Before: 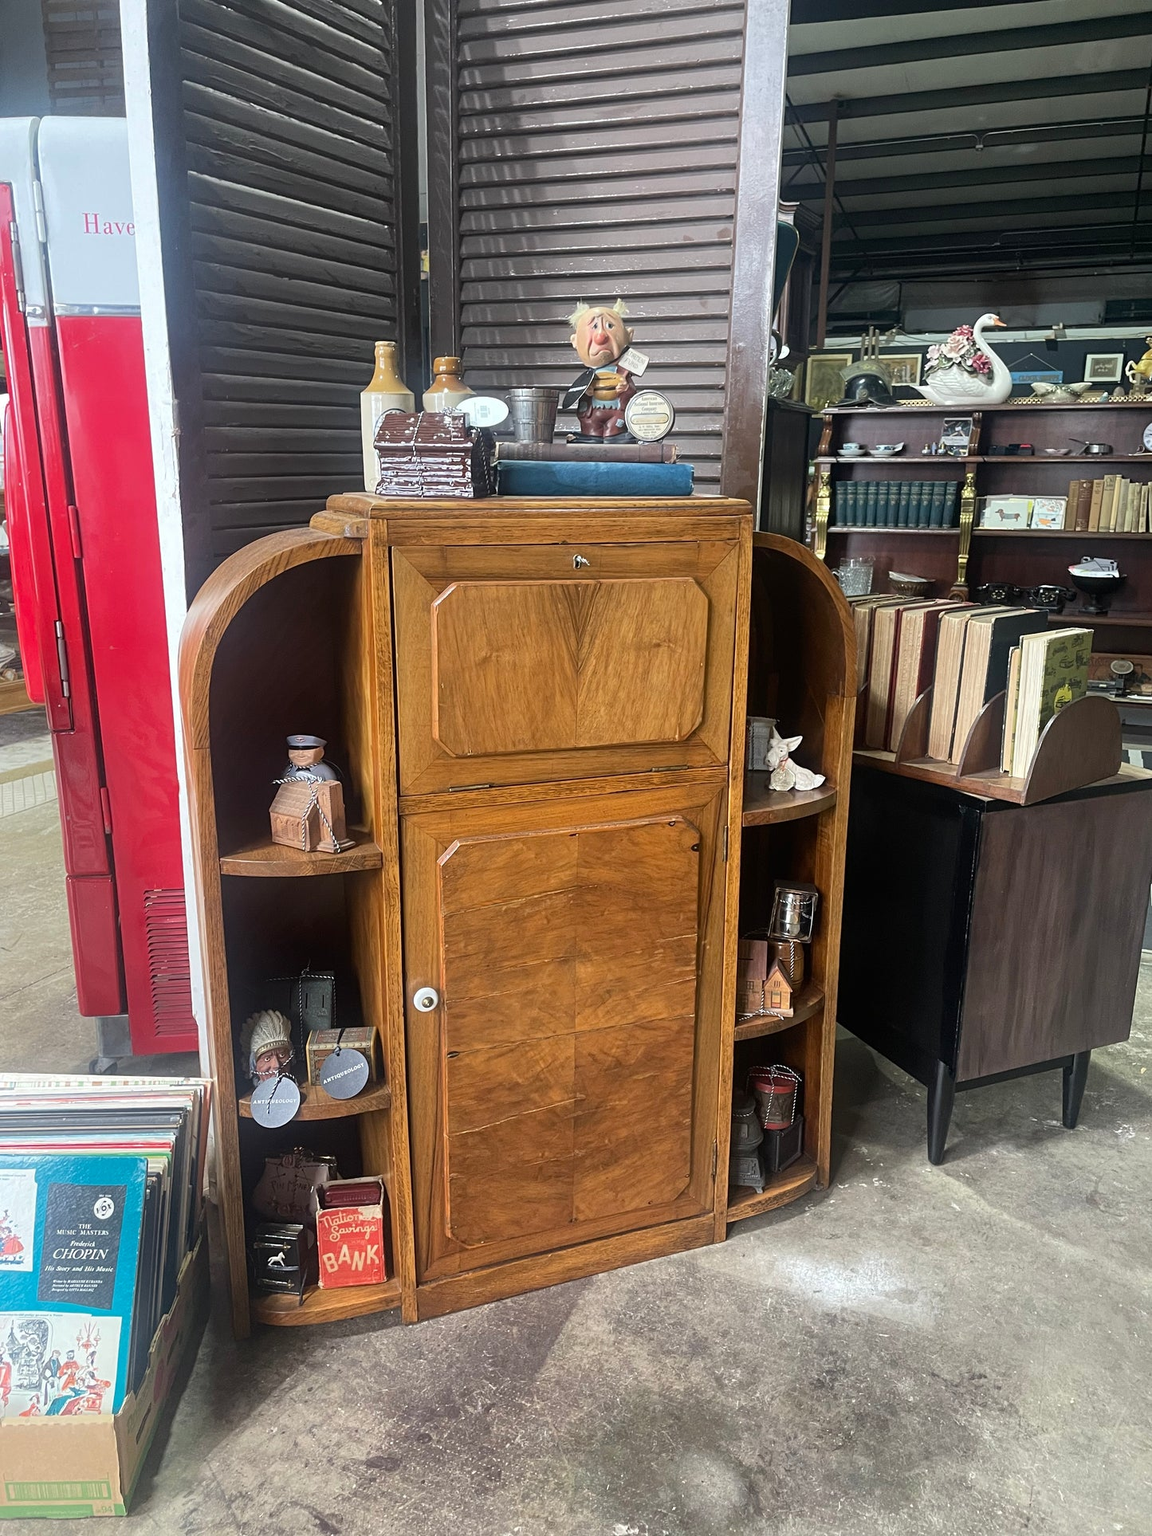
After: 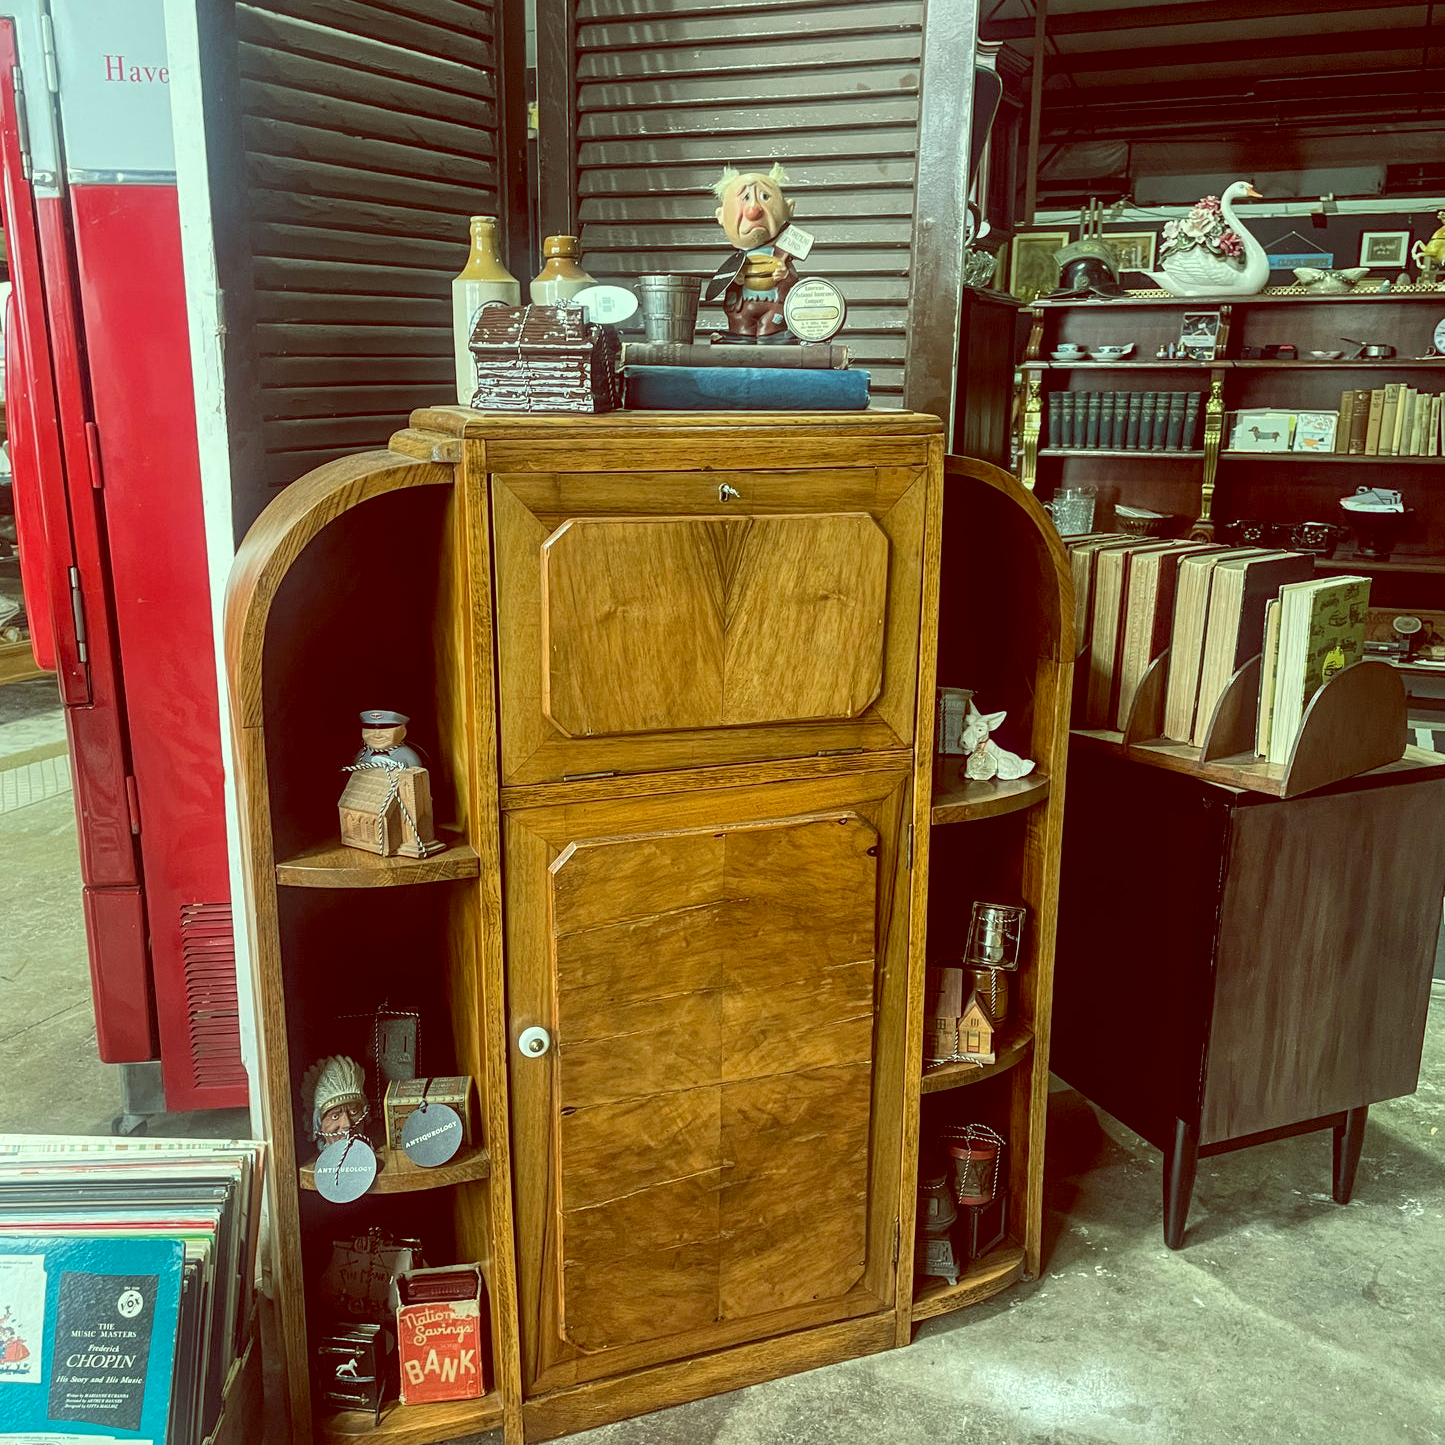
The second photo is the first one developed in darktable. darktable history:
crop: top 11.038%, bottom 13.962%
local contrast: on, module defaults
color balance: lift [1, 1.015, 0.987, 0.985], gamma [1, 0.959, 1.042, 0.958], gain [0.927, 0.938, 1.072, 0.928], contrast 1.5%
contrast brightness saturation: contrast 0.1, brightness 0.02, saturation 0.02
